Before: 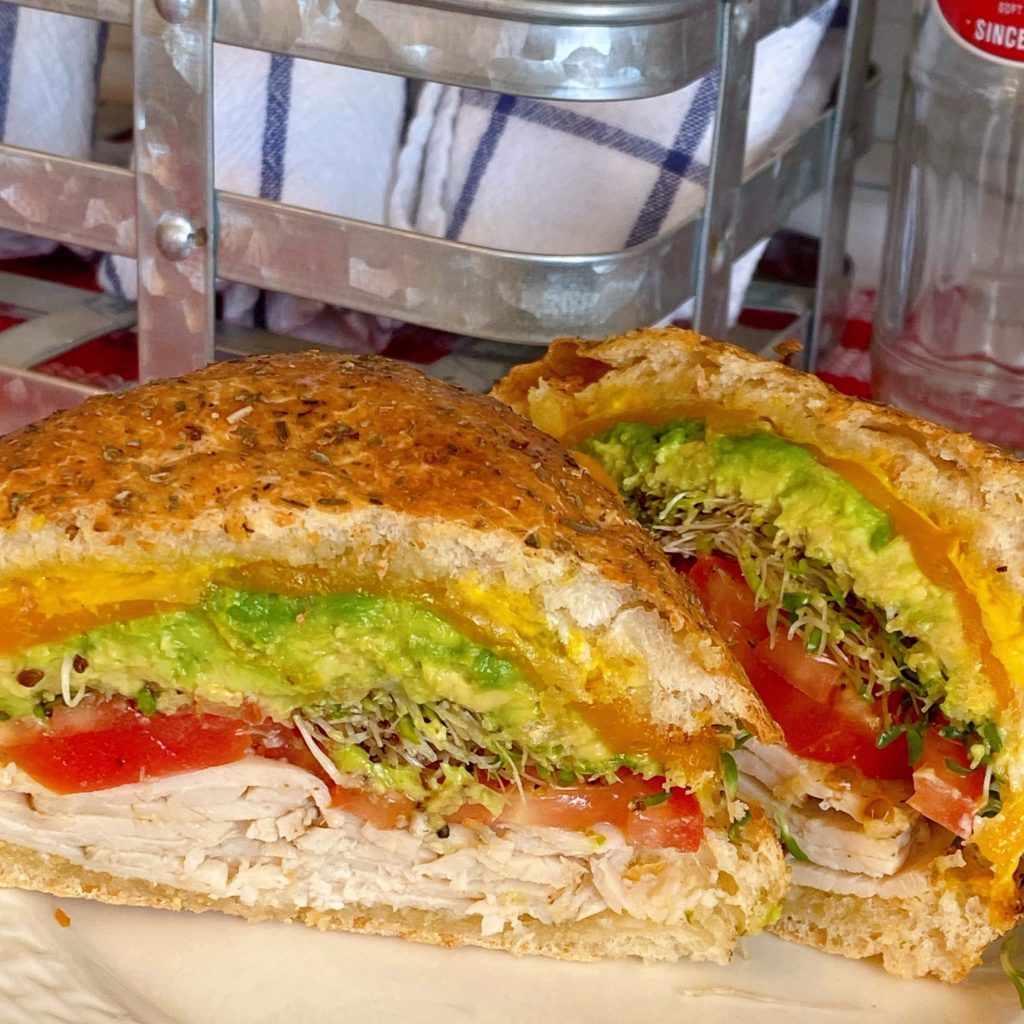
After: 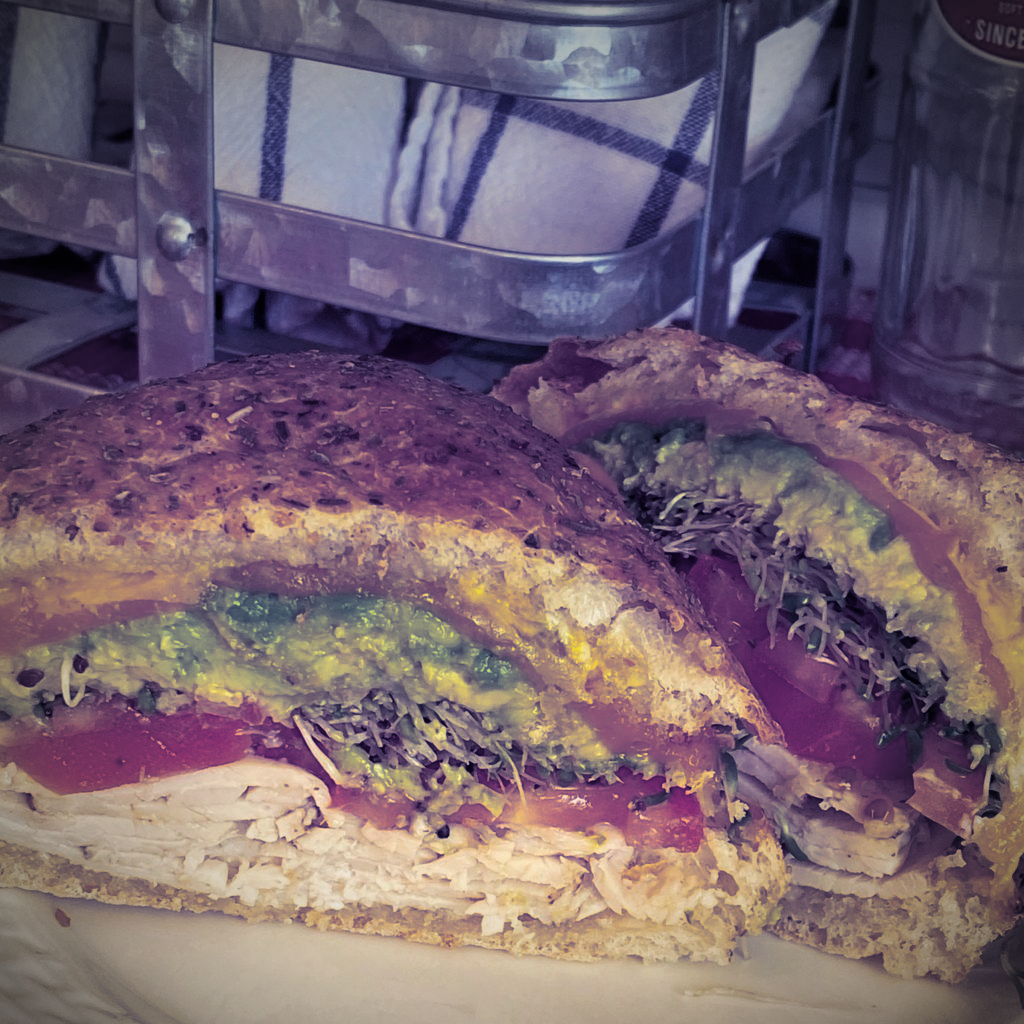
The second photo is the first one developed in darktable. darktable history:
split-toning: shadows › hue 242.67°, shadows › saturation 0.733, highlights › hue 45.33°, highlights › saturation 0.667, balance -53.304, compress 21.15%
graduated density: on, module defaults
vignetting: fall-off start 67.5%, fall-off radius 67.23%, brightness -0.813, automatic ratio true
